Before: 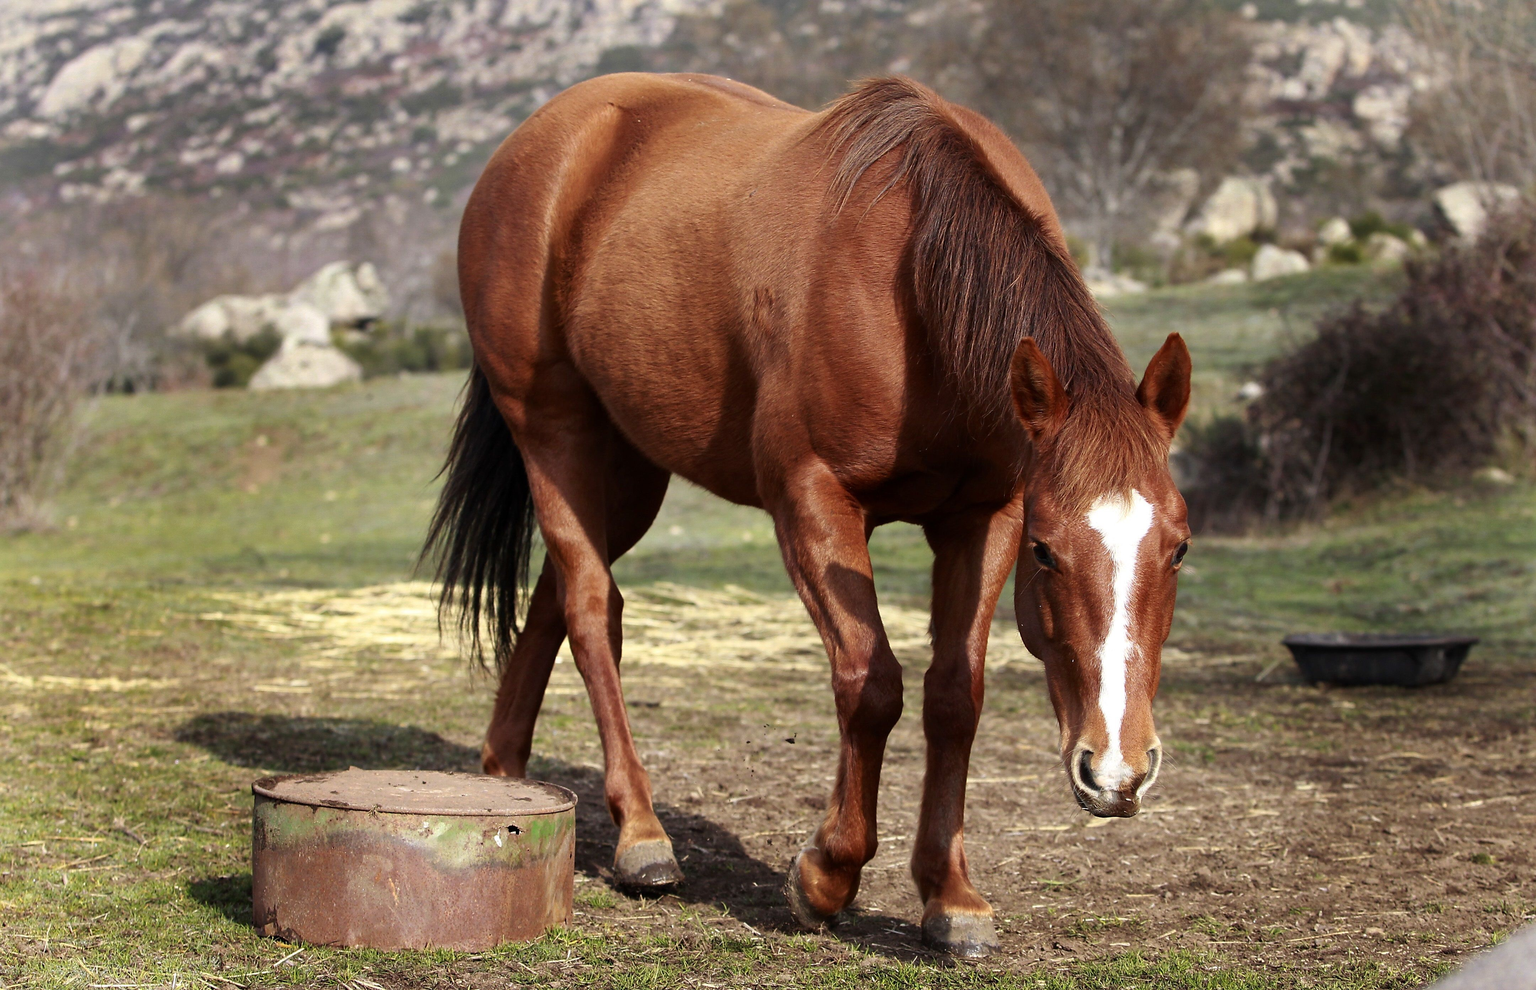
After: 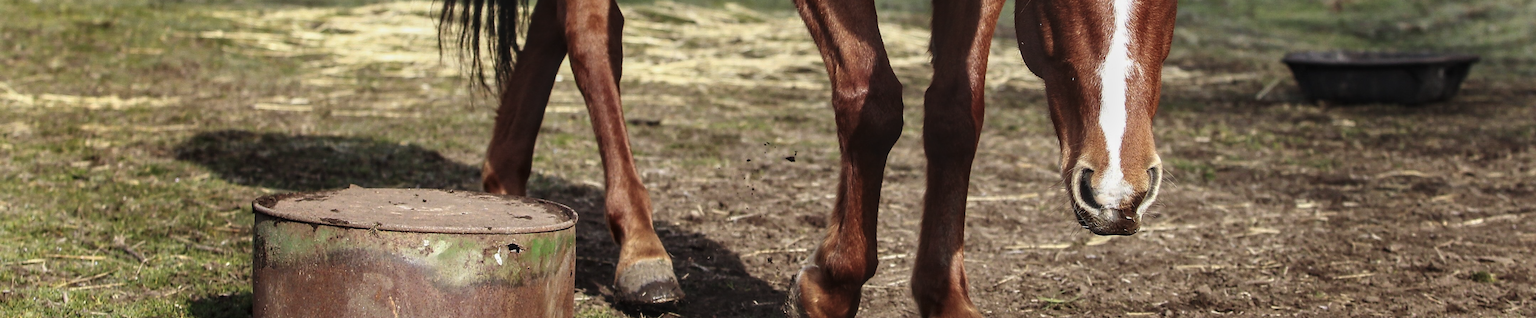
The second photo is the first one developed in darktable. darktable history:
crop and rotate: top 58.857%, bottom 8.897%
exposure: black level correction -0.015, exposure -0.511 EV, compensate exposure bias true, compensate highlight preservation false
local contrast: detail 150%
